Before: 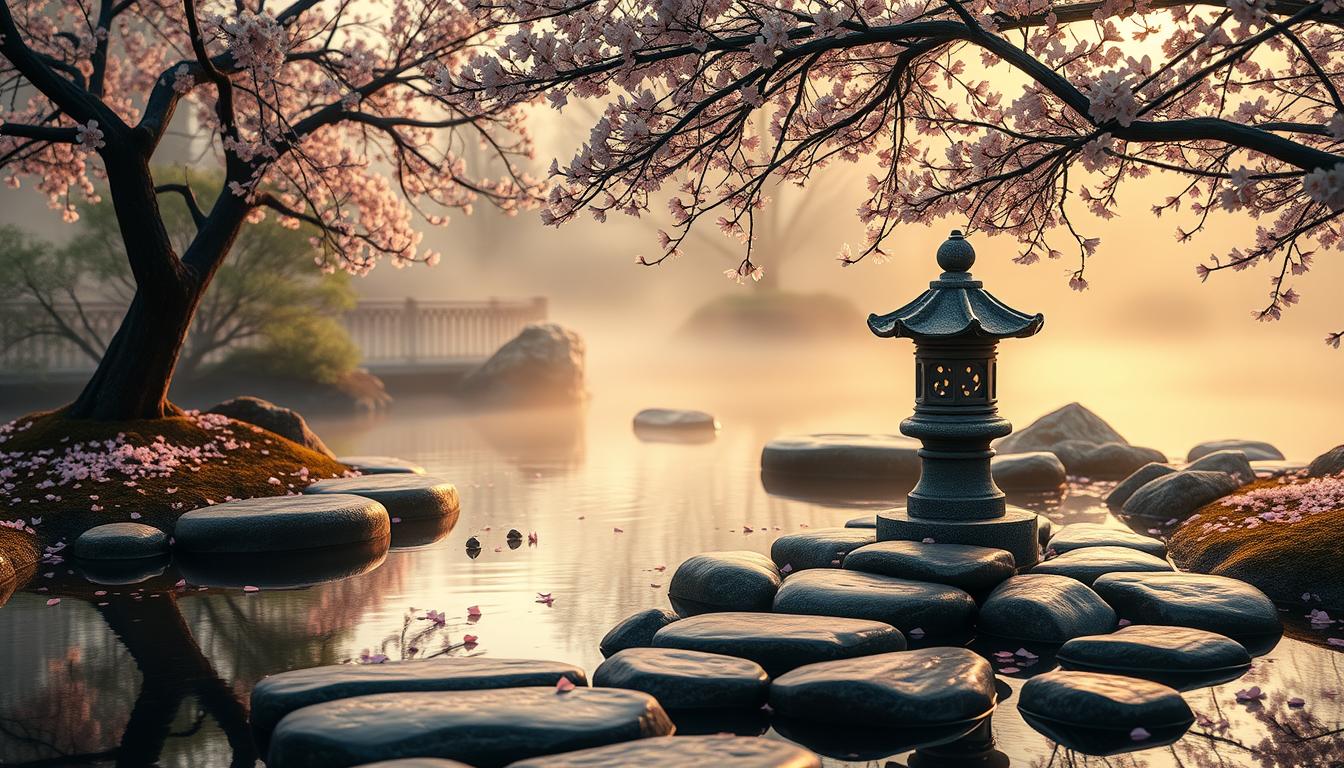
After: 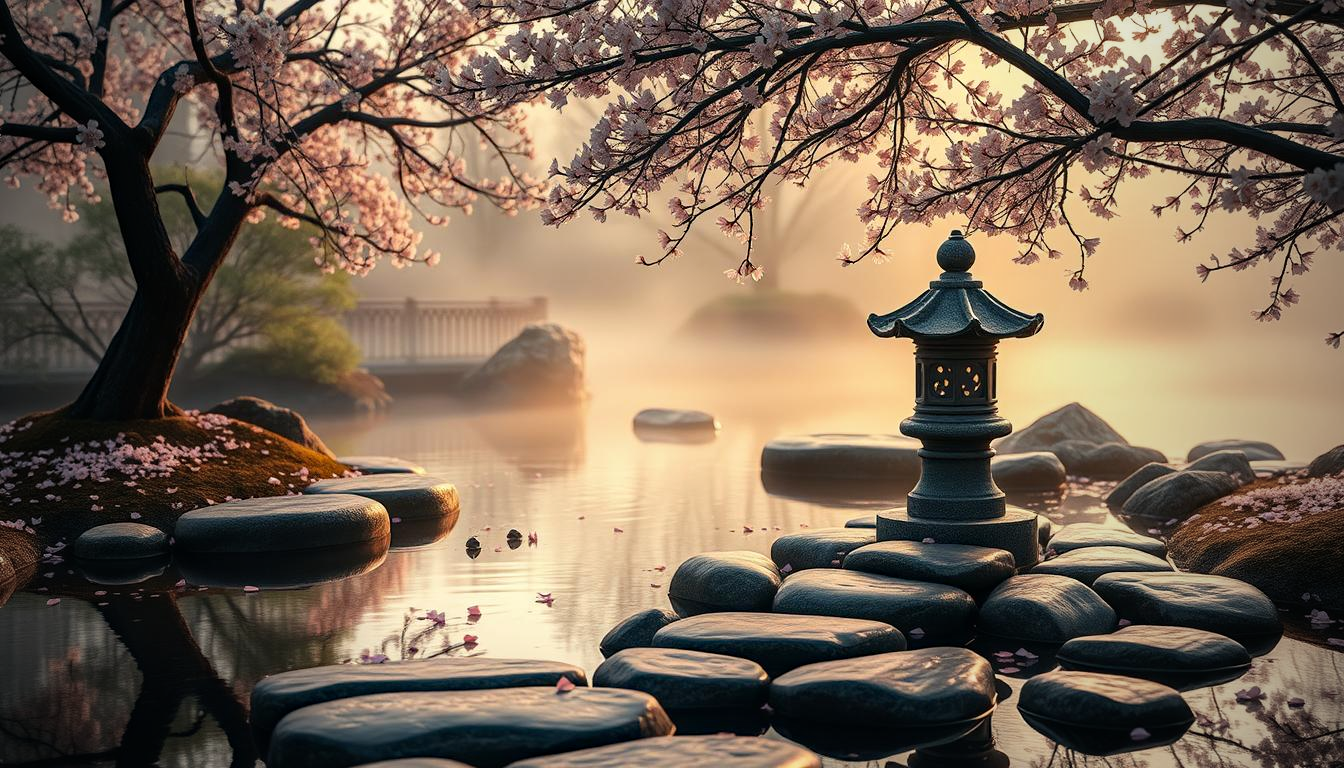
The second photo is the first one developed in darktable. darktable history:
haze removal: strength 0.1, compatibility mode true, adaptive false
exposure: exposure -0.01 EV, compensate highlight preservation false
vignetting: fall-off start 72.14%, fall-off radius 108.07%, brightness -0.713, saturation -0.488, center (-0.054, -0.359), width/height ratio 0.729
